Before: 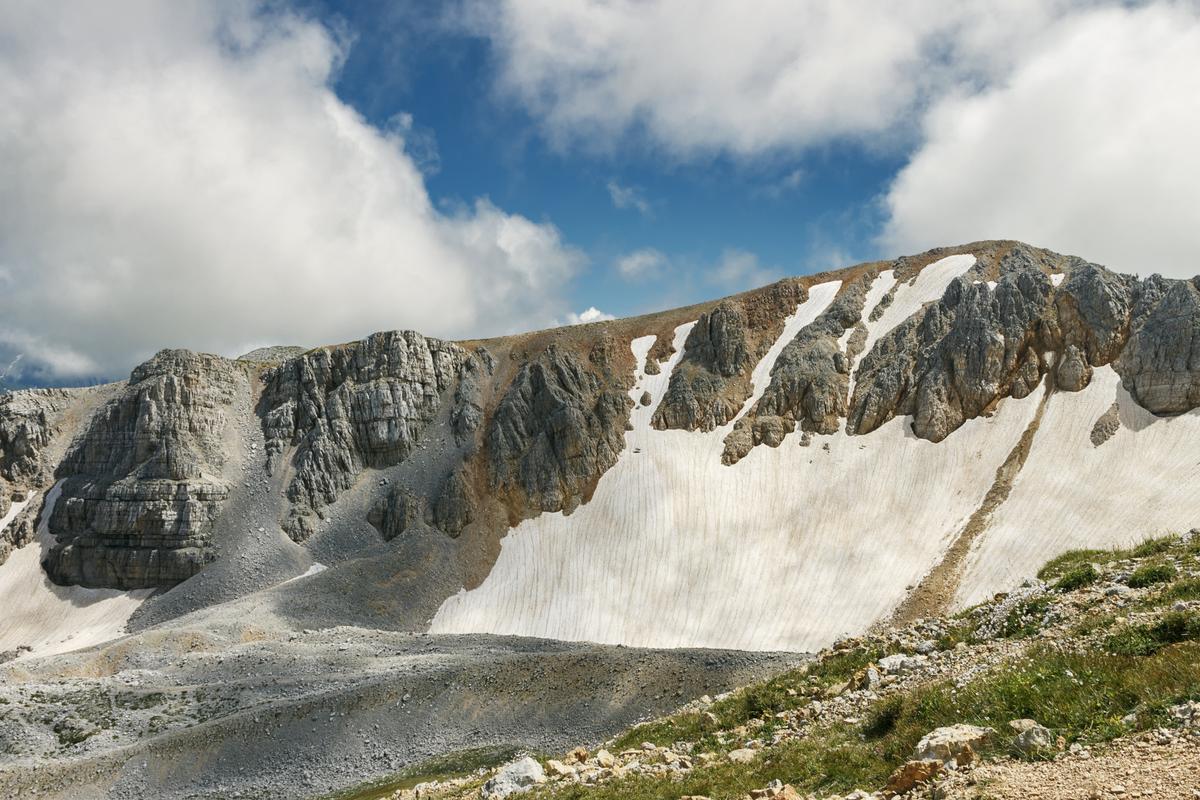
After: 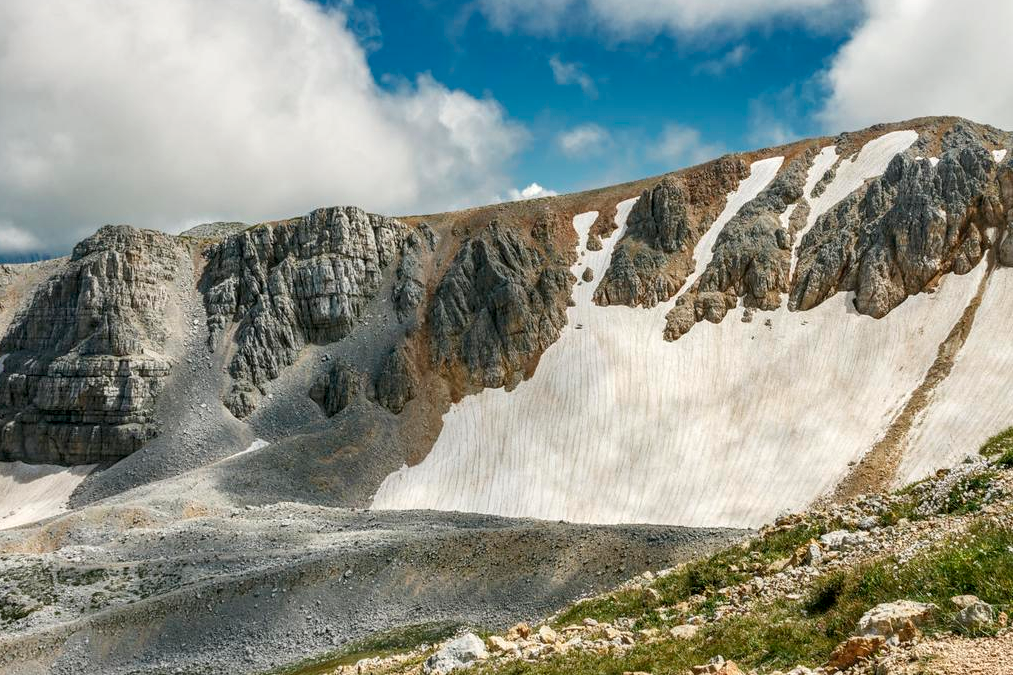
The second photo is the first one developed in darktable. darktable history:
local contrast: on, module defaults
crop and rotate: left 4.842%, top 15.51%, right 10.668%
white balance: emerald 1
